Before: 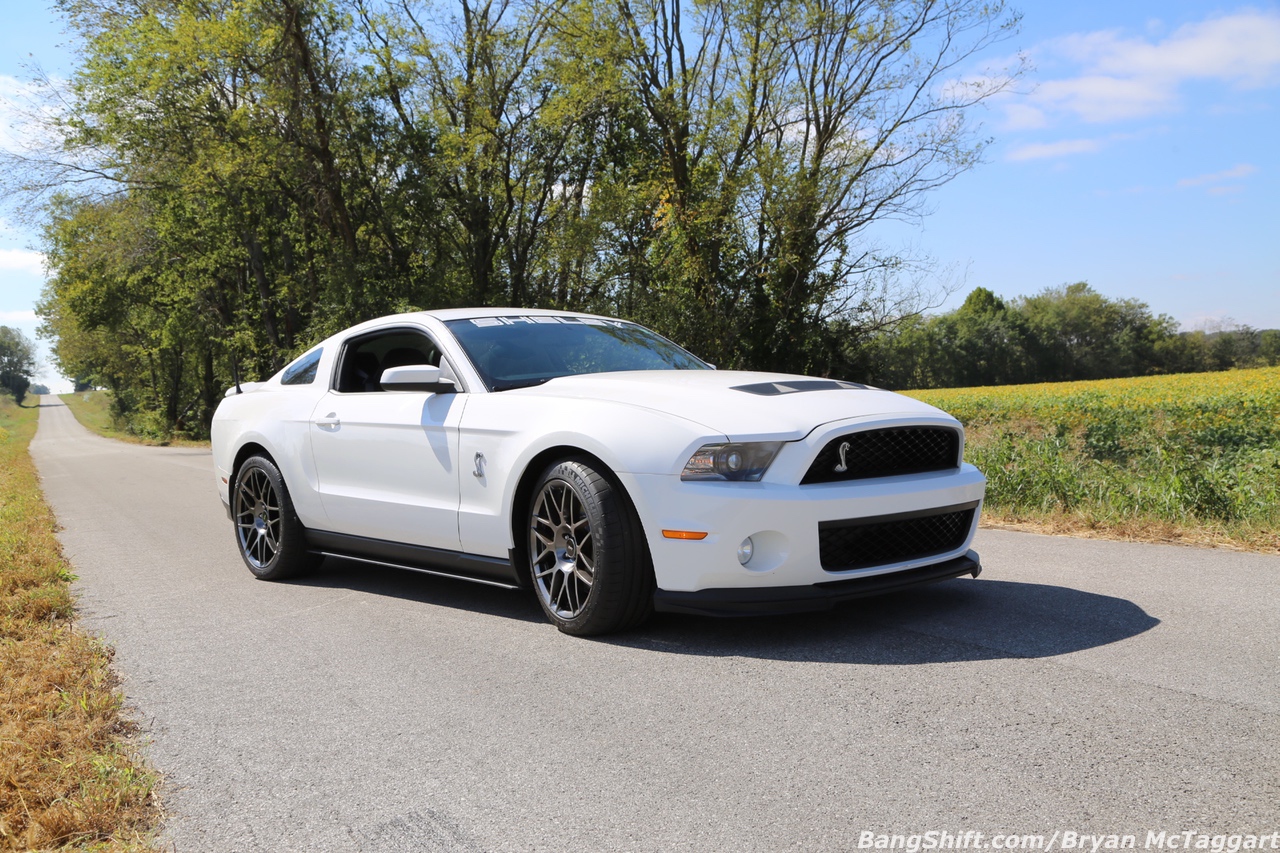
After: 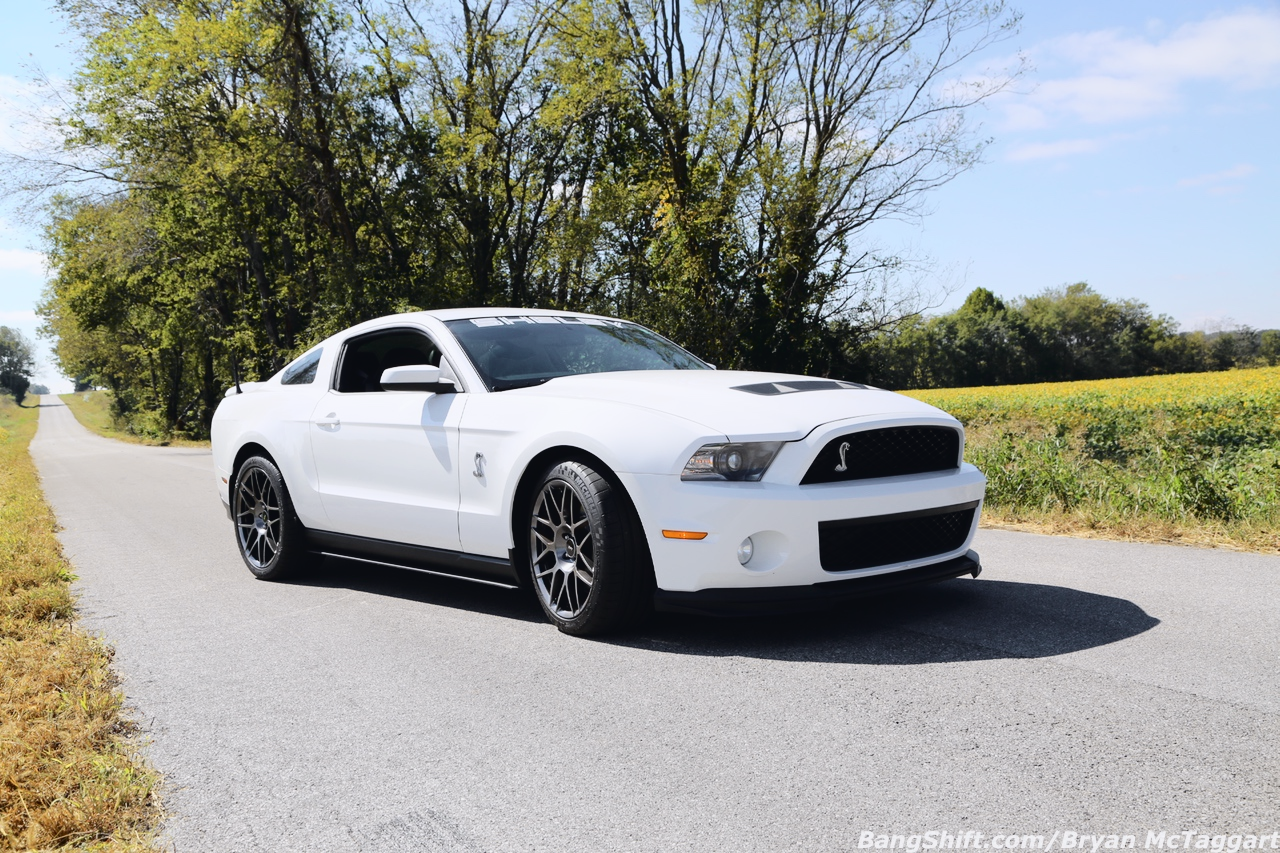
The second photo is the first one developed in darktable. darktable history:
tone curve: curves: ch0 [(0, 0.023) (0.104, 0.058) (0.21, 0.162) (0.469, 0.524) (0.579, 0.65) (0.725, 0.8) (0.858, 0.903) (1, 0.974)]; ch1 [(0, 0) (0.414, 0.395) (0.447, 0.447) (0.502, 0.501) (0.521, 0.512) (0.57, 0.563) (0.618, 0.61) (0.654, 0.642) (1, 1)]; ch2 [(0, 0) (0.356, 0.408) (0.437, 0.453) (0.492, 0.485) (0.524, 0.508) (0.566, 0.567) (0.595, 0.604) (1, 1)], color space Lab, independent channels, preserve colors none
